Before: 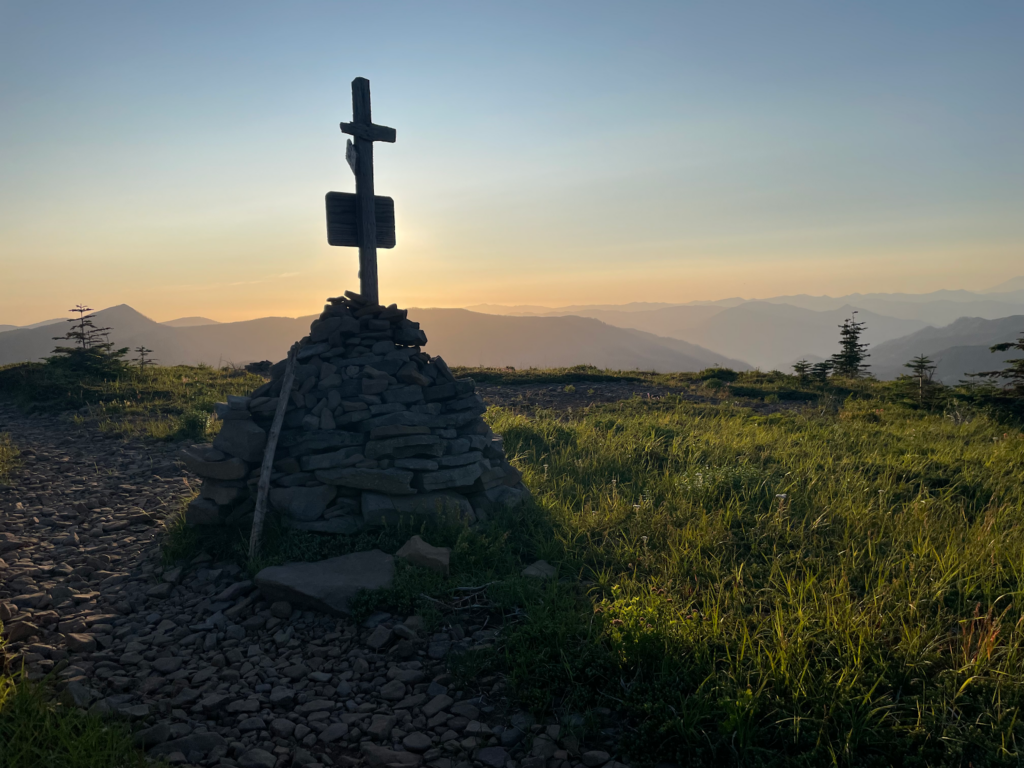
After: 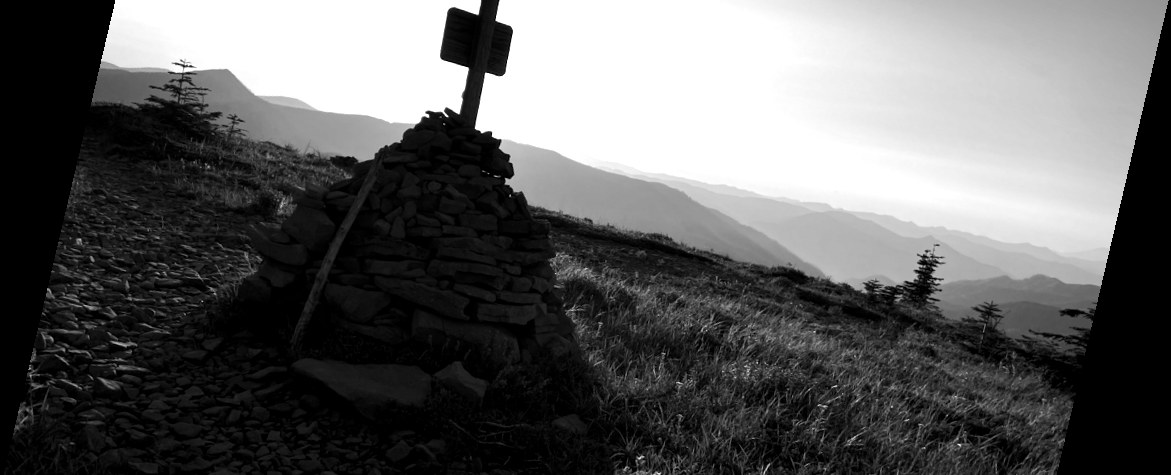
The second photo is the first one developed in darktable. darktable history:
monochrome: on, module defaults
crop and rotate: top 26.056%, bottom 25.543%
color balance rgb: shadows lift › chroma 2%, shadows lift › hue 185.64°, power › luminance 1.48%, highlights gain › chroma 3%, highlights gain › hue 54.51°, global offset › luminance -0.4%, perceptual saturation grading › highlights -18.47%, perceptual saturation grading › mid-tones 6.62%, perceptual saturation grading › shadows 28.22%, perceptual brilliance grading › highlights 15.68%, perceptual brilliance grading › shadows -14.29%, global vibrance 25.96%, contrast 6.45%
white balance: emerald 1
tone equalizer: -8 EV -0.417 EV, -7 EV -0.389 EV, -6 EV -0.333 EV, -5 EV -0.222 EV, -3 EV 0.222 EV, -2 EV 0.333 EV, -1 EV 0.389 EV, +0 EV 0.417 EV, edges refinement/feathering 500, mask exposure compensation -1.57 EV, preserve details no
rotate and perspective: rotation 13.27°, automatic cropping off
